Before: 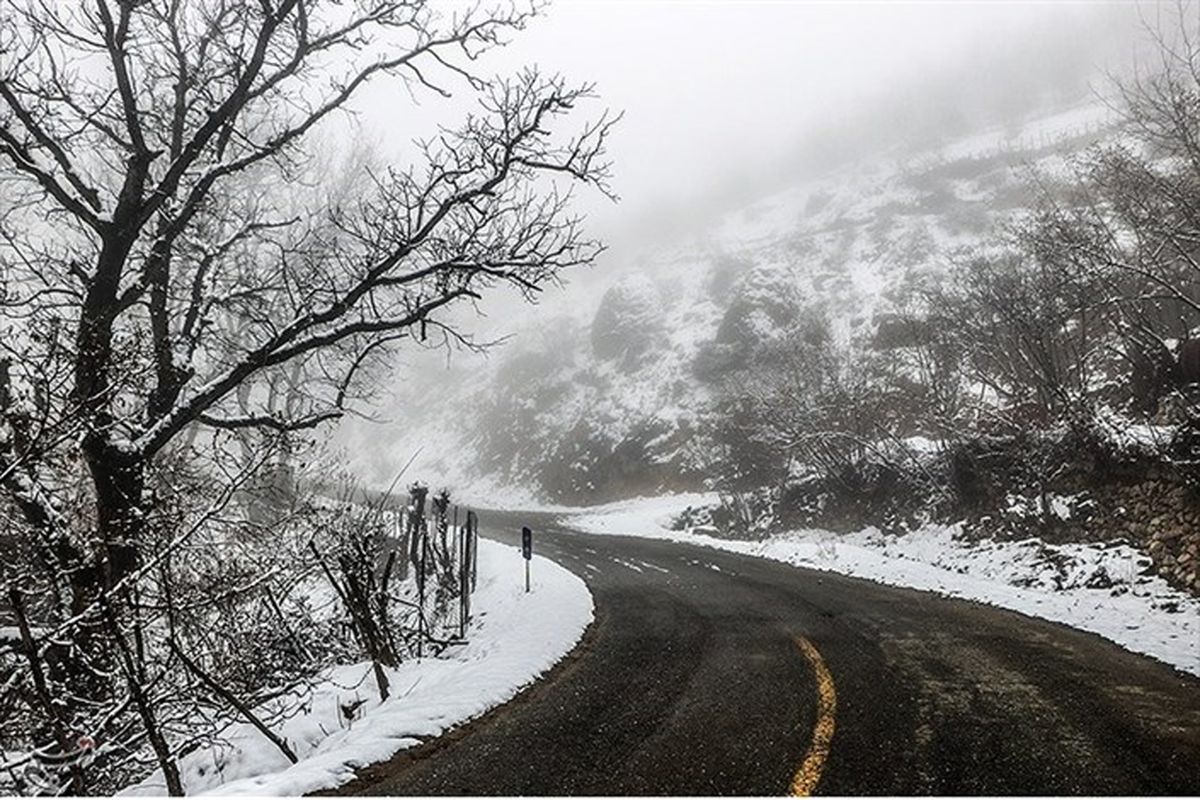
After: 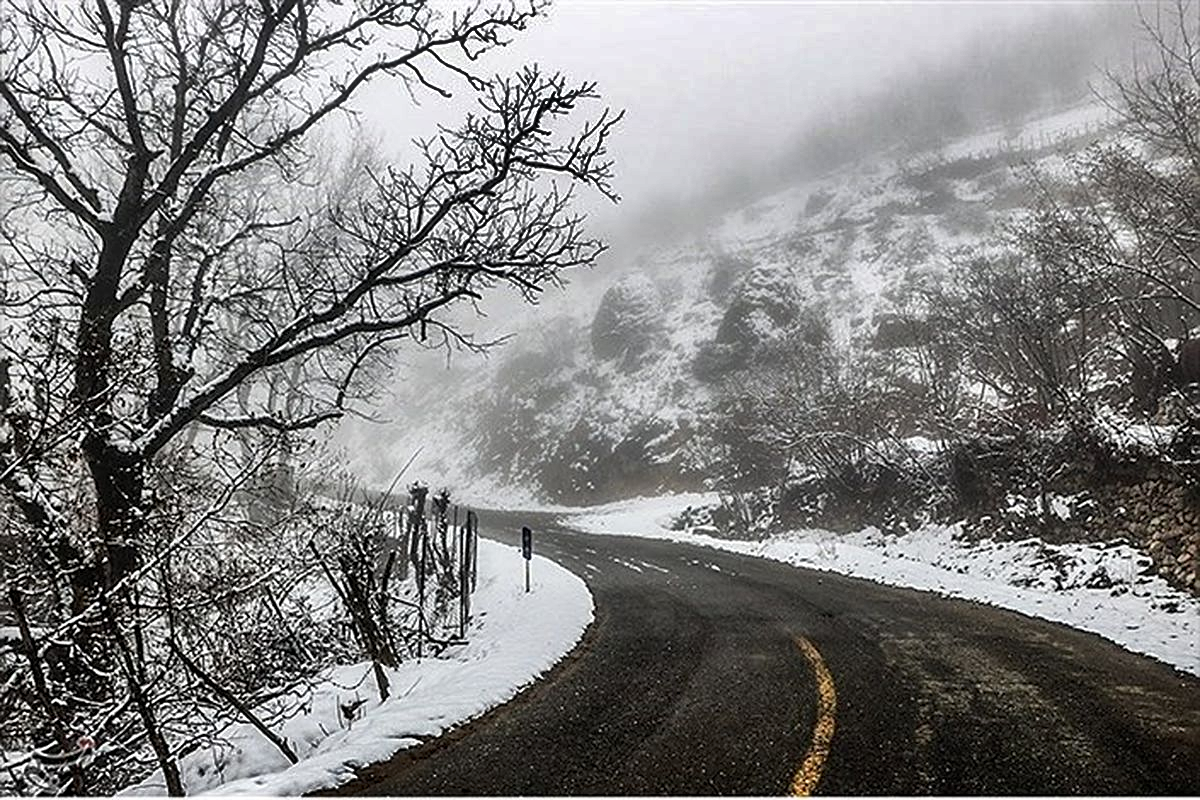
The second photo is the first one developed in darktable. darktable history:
shadows and highlights: white point adjustment 0.131, highlights -71.4, soften with gaussian
sharpen: on, module defaults
